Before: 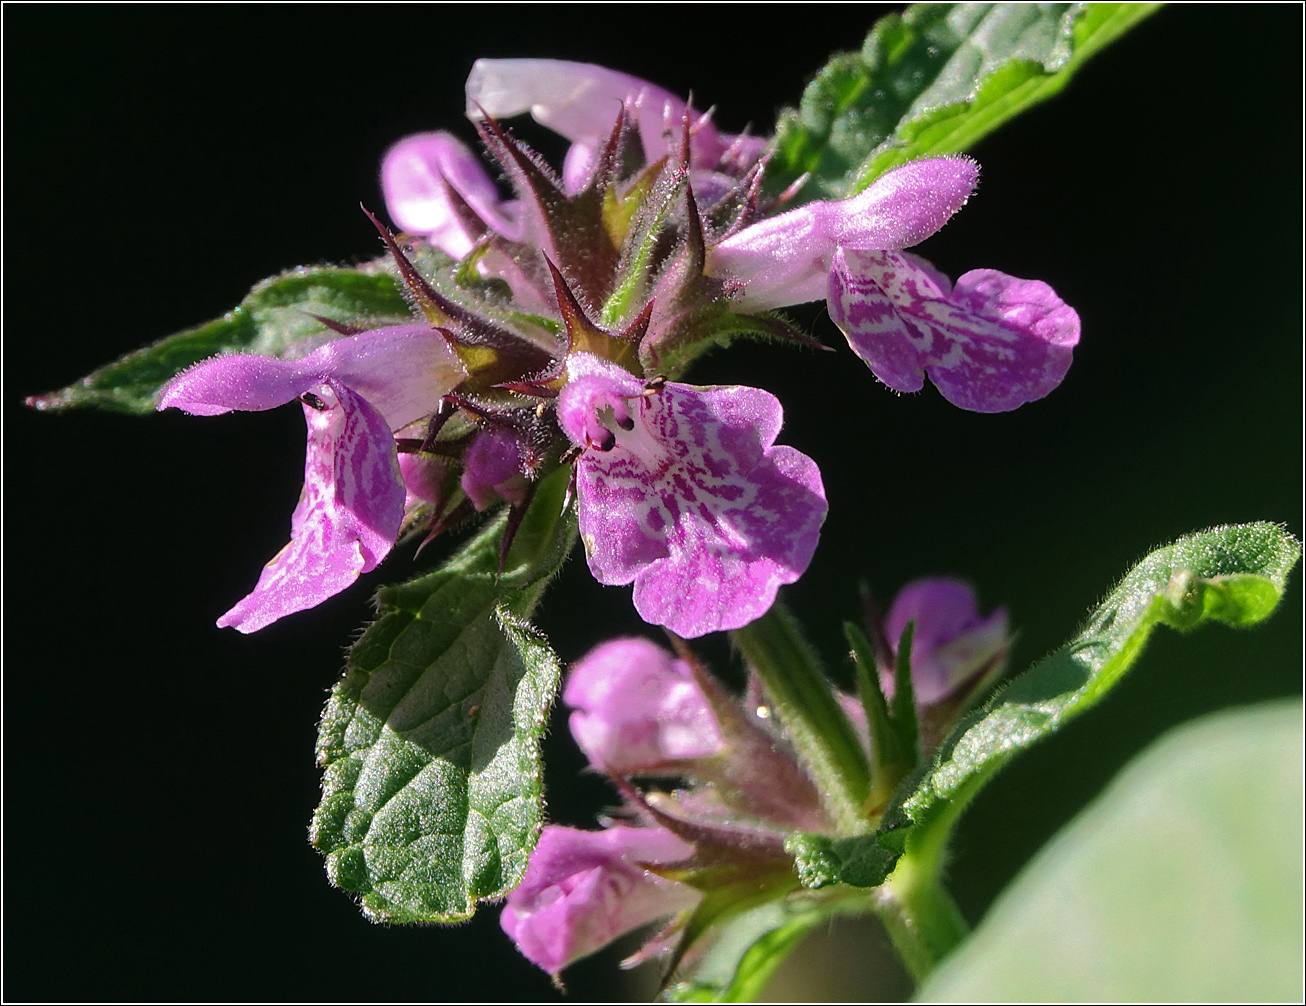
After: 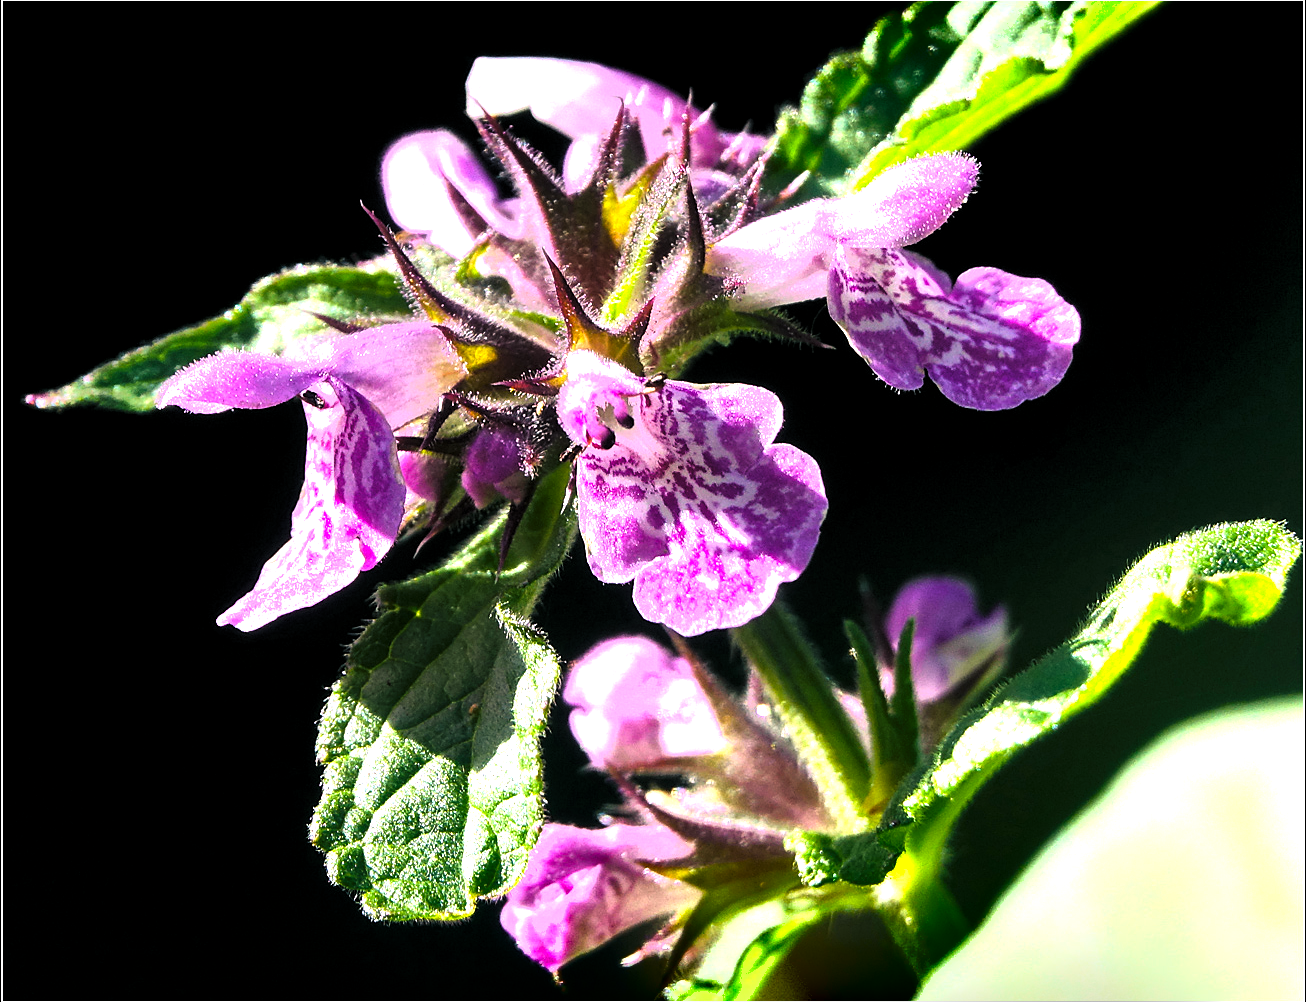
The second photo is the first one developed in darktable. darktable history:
levels: levels [0.101, 0.578, 0.953]
shadows and highlights: shadows 48.81, highlights -41.38, soften with gaussian
exposure: black level correction 0, exposure 1.472 EV, compensate highlight preservation false
crop: top 0.212%, bottom 0.176%
color balance rgb: shadows lift › chroma 7.532%, shadows lift › hue 244.19°, shadows fall-off 101.155%, perceptual saturation grading › global saturation 25.257%, mask middle-gray fulcrum 21.788%, global vibrance 20%
